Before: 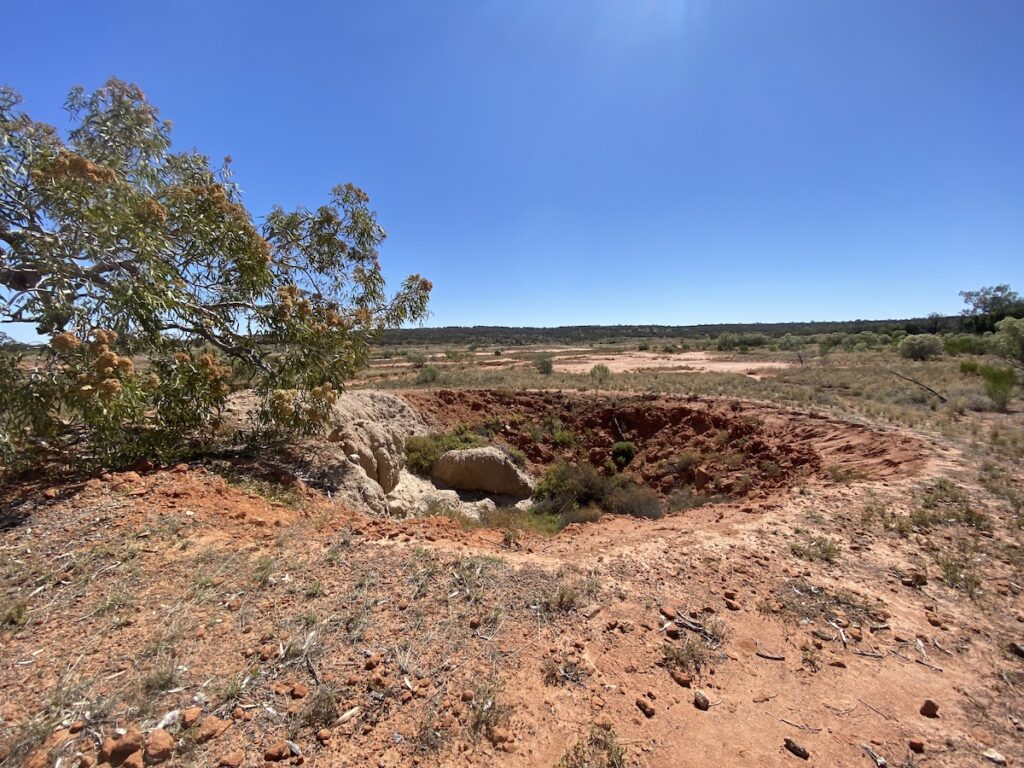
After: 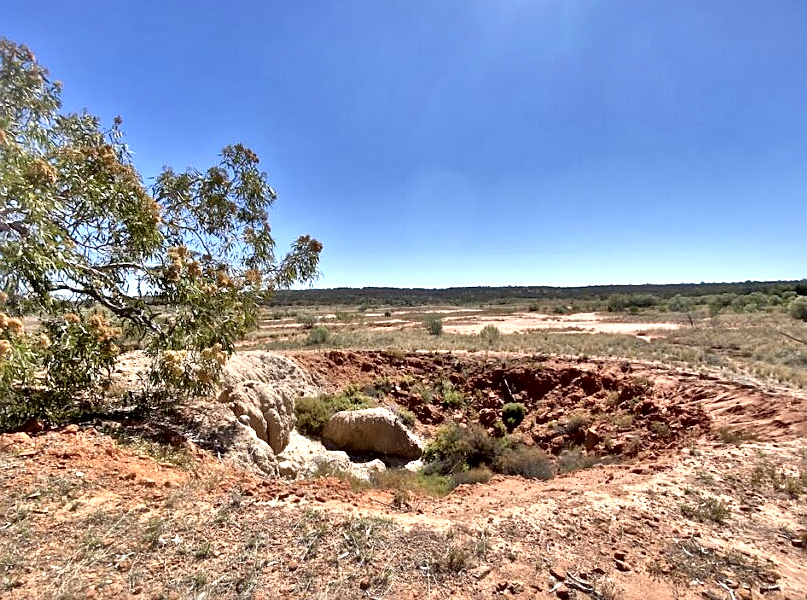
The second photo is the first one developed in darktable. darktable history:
crop and rotate: left 10.77%, top 5.1%, right 10.41%, bottom 16.76%
sharpen: on, module defaults
contrast equalizer: y [[0.514, 0.573, 0.581, 0.508, 0.5, 0.5], [0.5 ×6], [0.5 ×6], [0 ×6], [0 ×6]]
tone equalizer: -7 EV 0.15 EV, -6 EV 0.6 EV, -5 EV 1.15 EV, -4 EV 1.33 EV, -3 EV 1.15 EV, -2 EV 0.6 EV, -1 EV 0.15 EV, mask exposure compensation -0.5 EV
local contrast: mode bilateral grid, contrast 20, coarseness 50, detail 179%, midtone range 0.2
white balance: emerald 1
